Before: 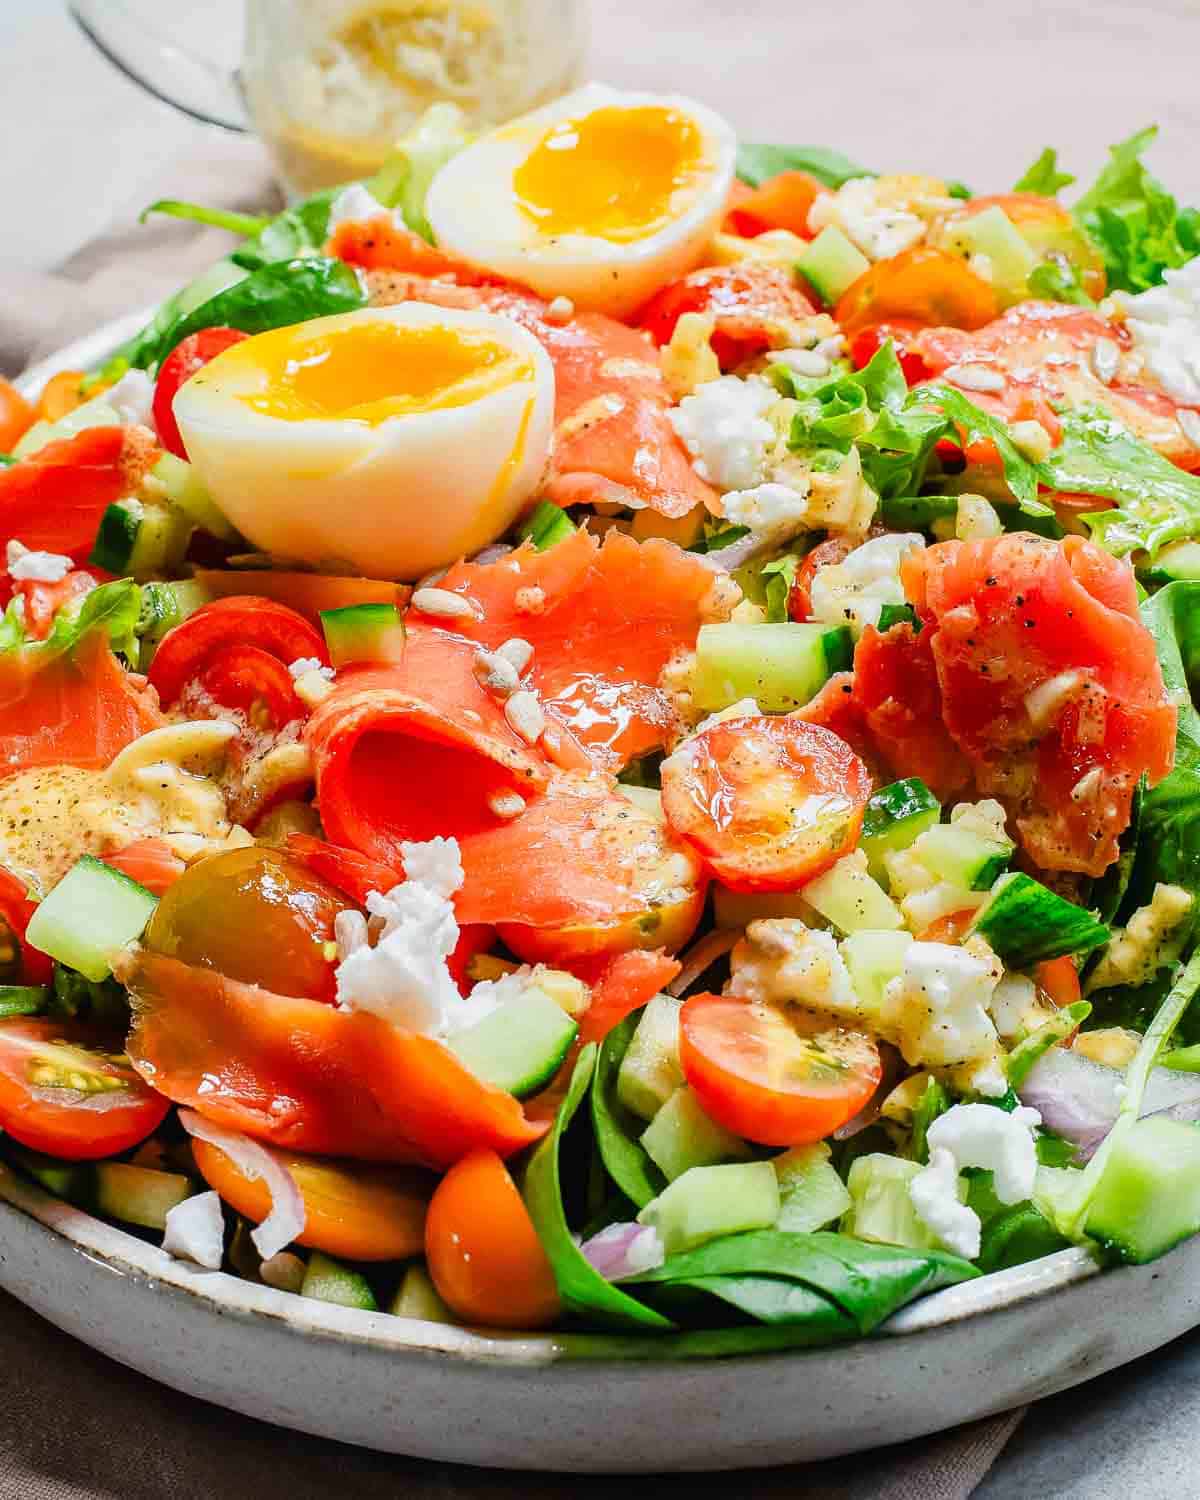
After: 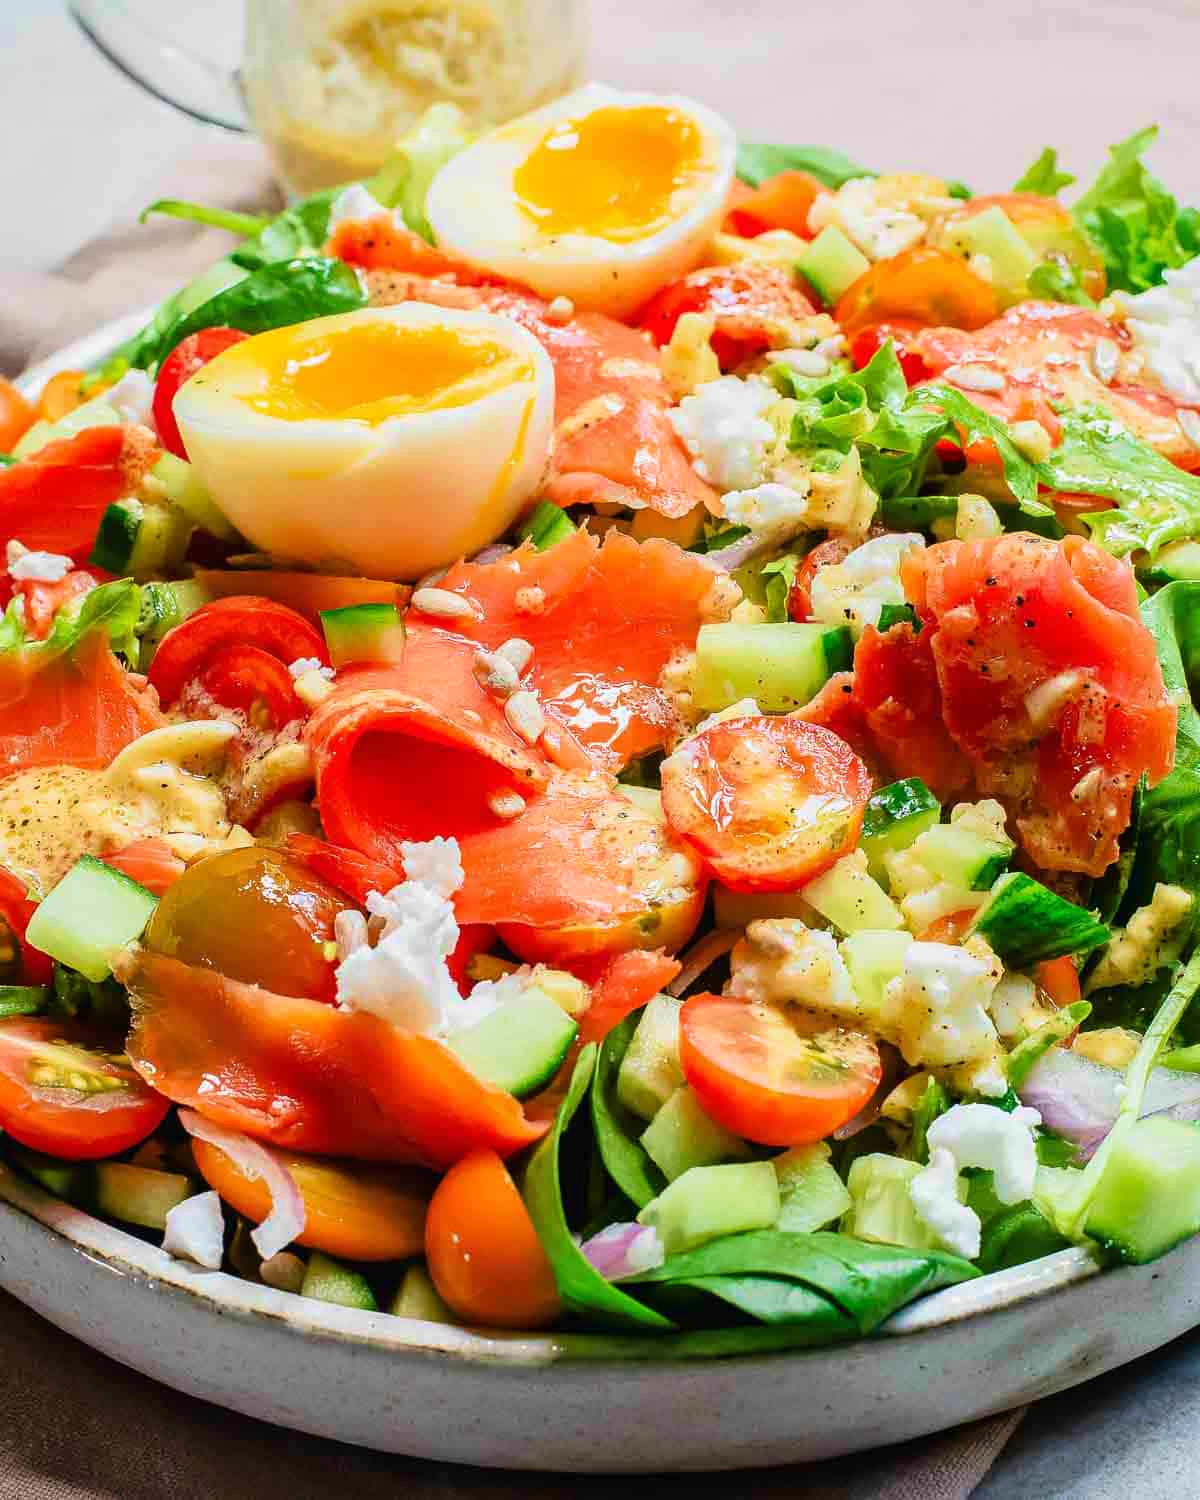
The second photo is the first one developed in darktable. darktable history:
velvia: strength 44.38%
